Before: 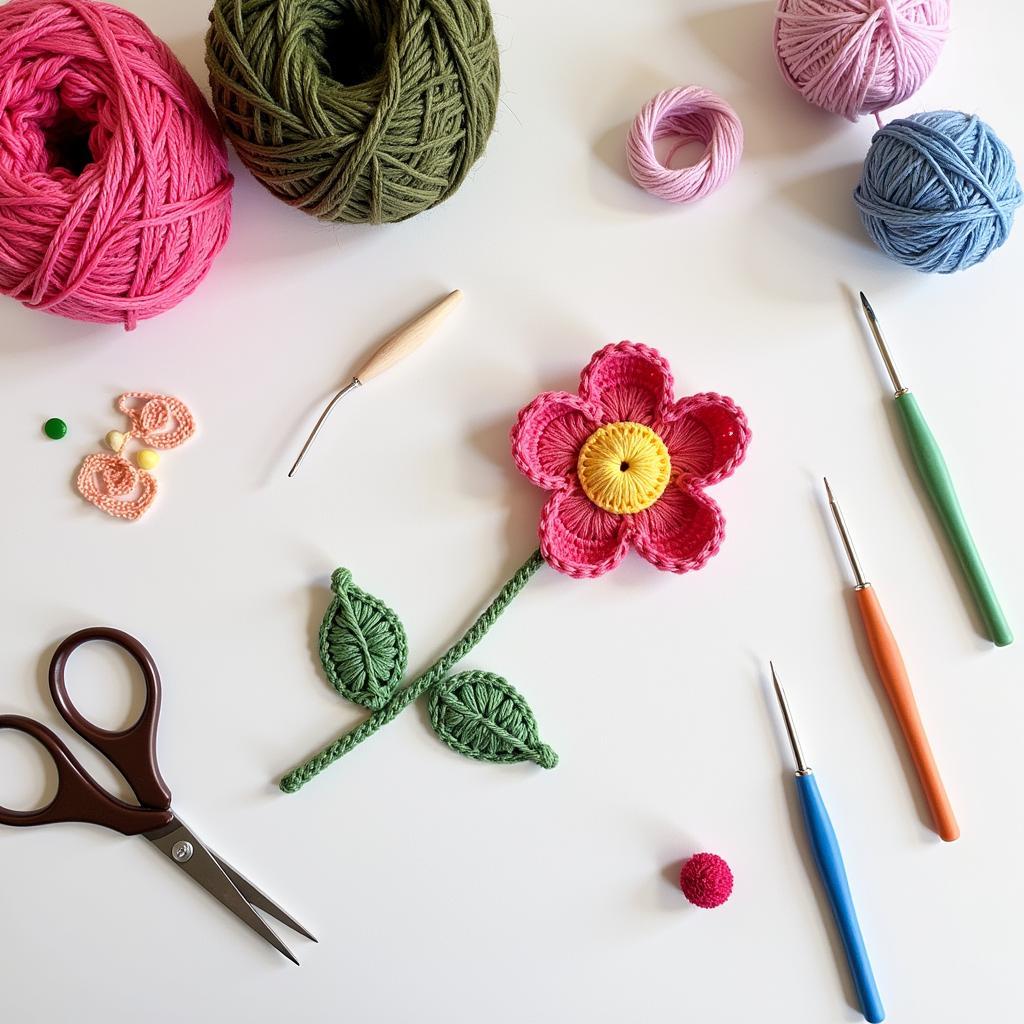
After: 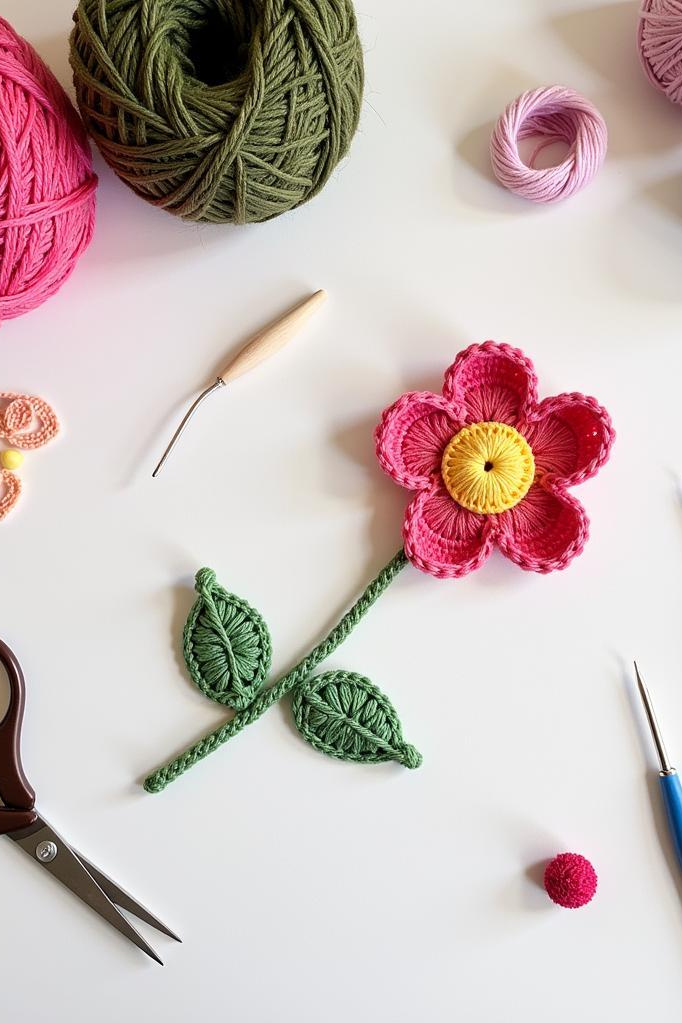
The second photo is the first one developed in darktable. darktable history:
crop and rotate: left 13.339%, right 19.977%
